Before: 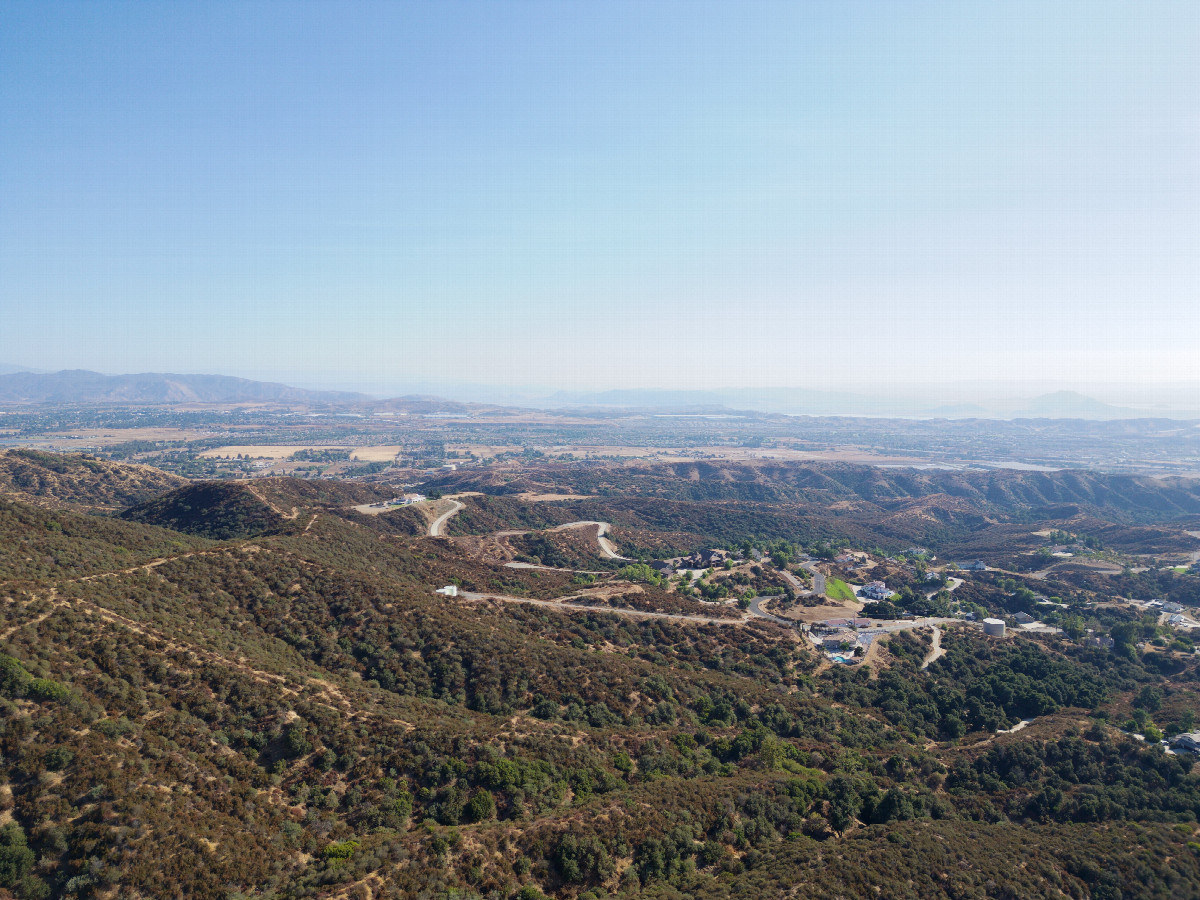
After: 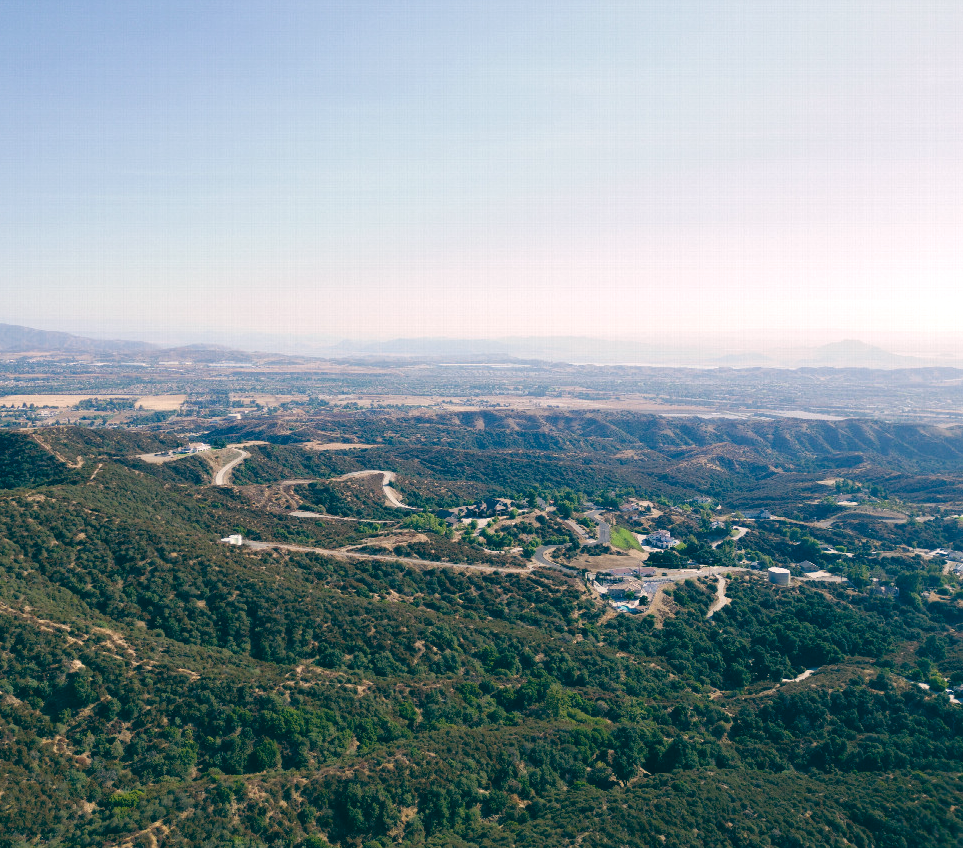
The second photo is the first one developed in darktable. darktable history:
color balance: lift [1.005, 0.99, 1.007, 1.01], gamma [1, 0.979, 1.011, 1.021], gain [0.923, 1.098, 1.025, 0.902], input saturation 90.45%, contrast 7.73%, output saturation 105.91%
color calibration: illuminant as shot in camera, x 0.358, y 0.373, temperature 4628.91 K
crop and rotate: left 17.959%, top 5.771%, right 1.742%
color balance rgb: shadows lift › chroma 2%, shadows lift › hue 250°, power › hue 326.4°, highlights gain › chroma 2%, highlights gain › hue 64.8°, global offset › luminance 0.5%, global offset › hue 58.8°, perceptual saturation grading › highlights -25%, perceptual saturation grading › shadows 30%, global vibrance 15%
levels: levels [0.031, 0.5, 0.969]
shadows and highlights: radius 331.84, shadows 53.55, highlights -100, compress 94.63%, highlights color adjustment 73.23%, soften with gaussian
